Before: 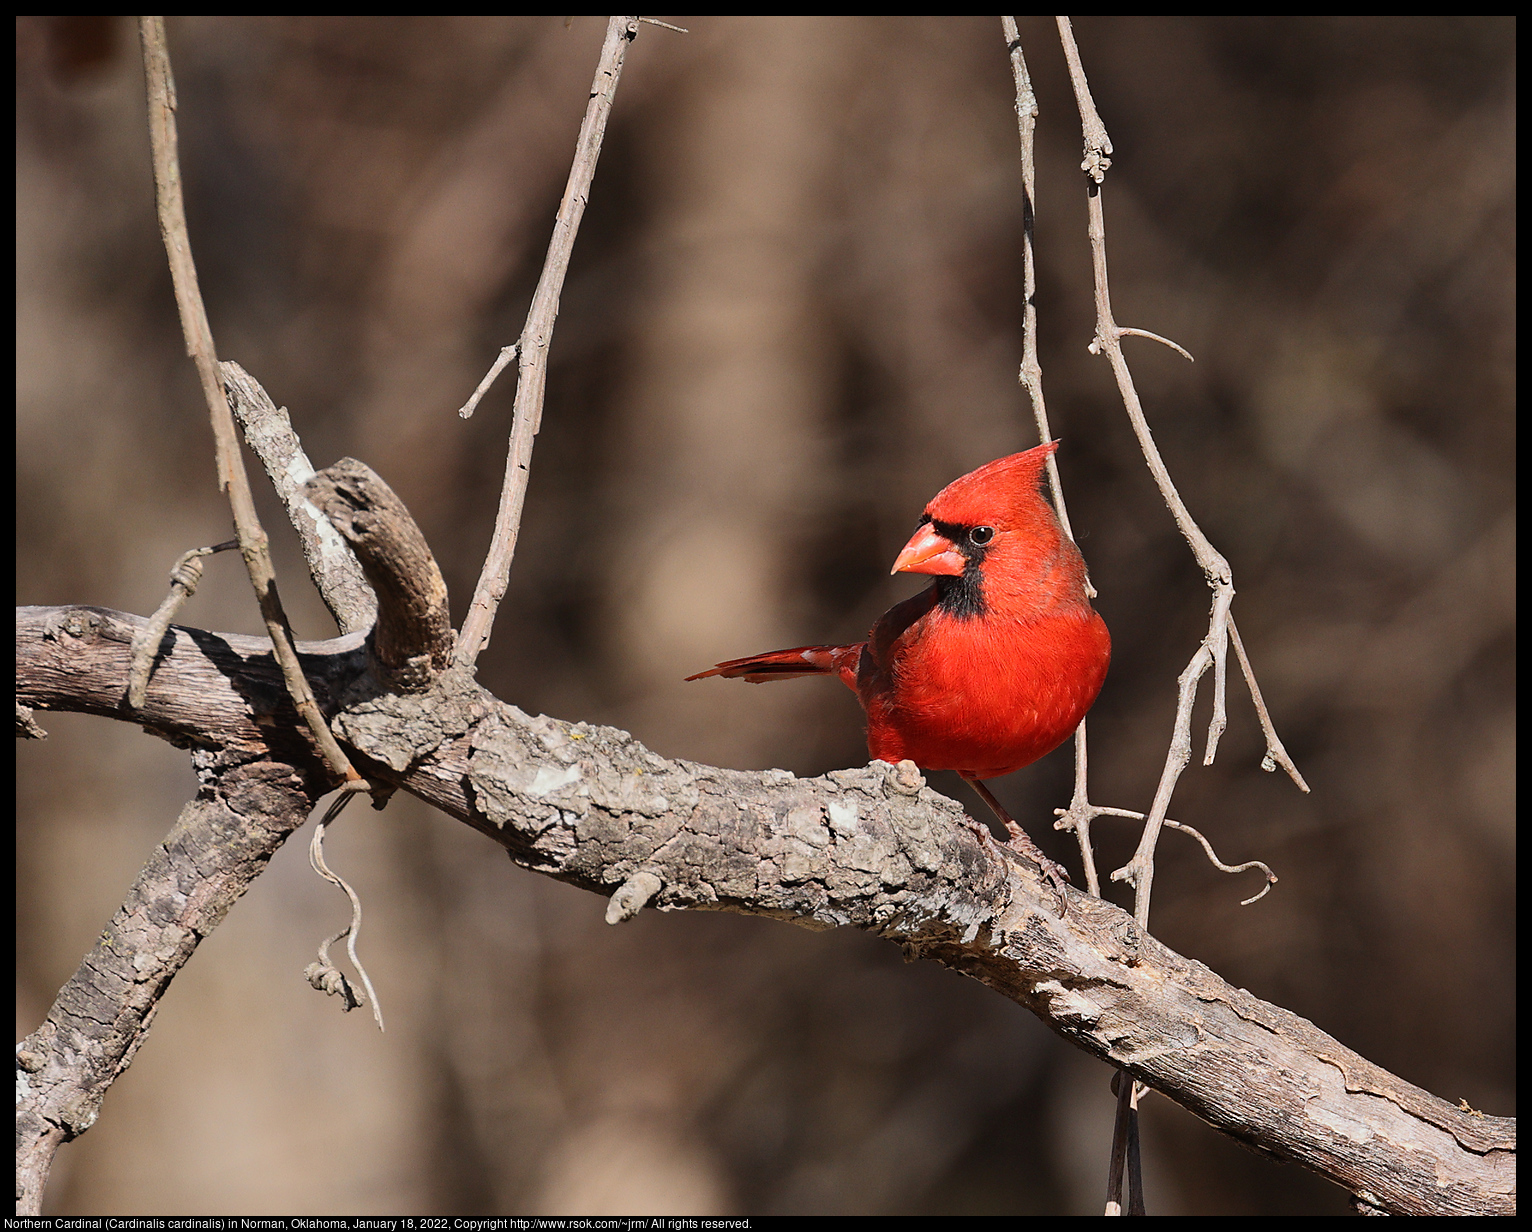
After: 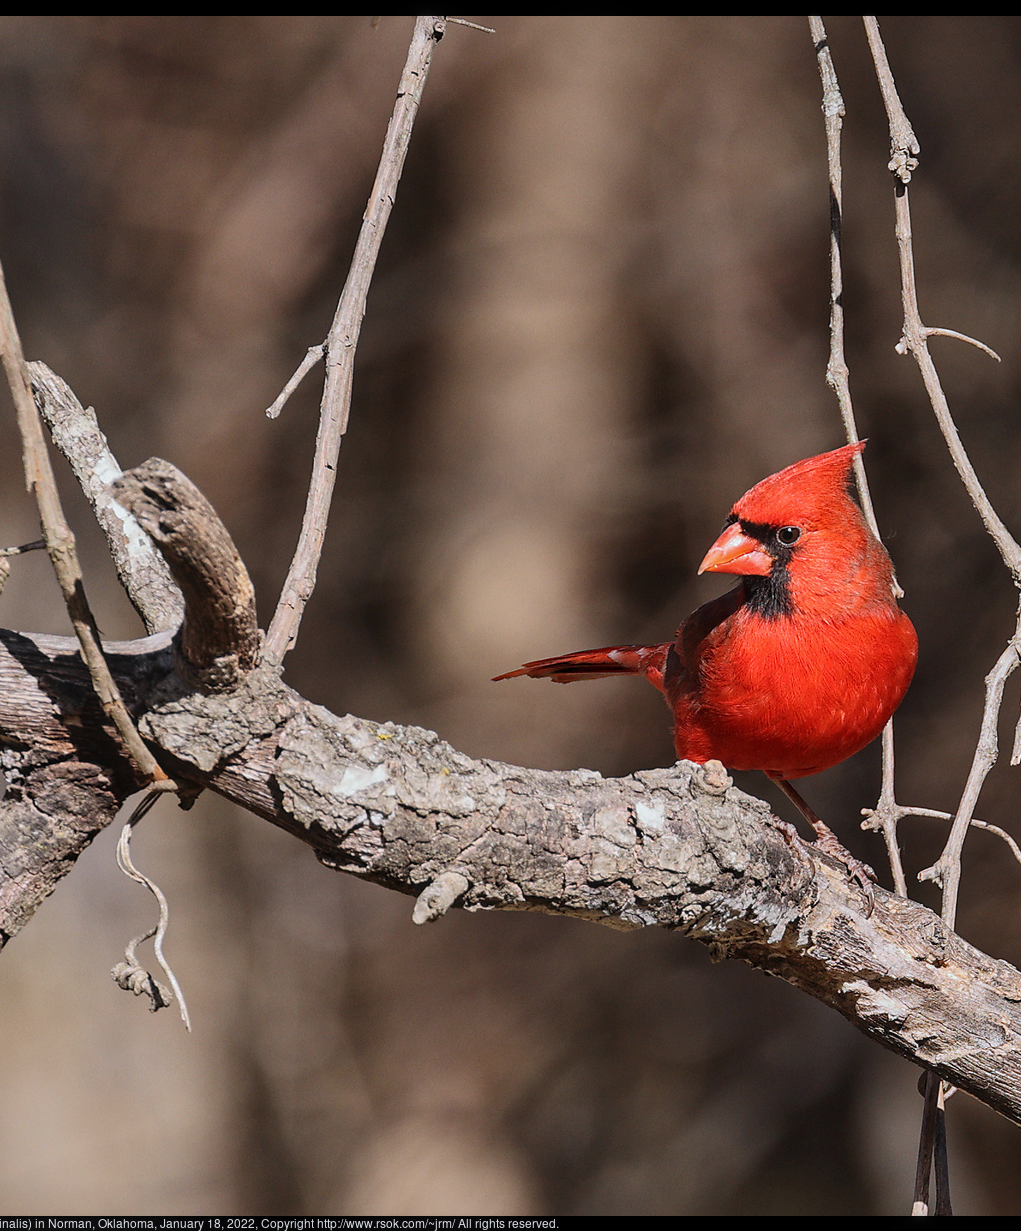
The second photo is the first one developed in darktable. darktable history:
crop and rotate: left 12.648%, right 20.685%
local contrast: detail 115%
exposure: compensate highlight preservation false
white balance: red 0.983, blue 1.036
